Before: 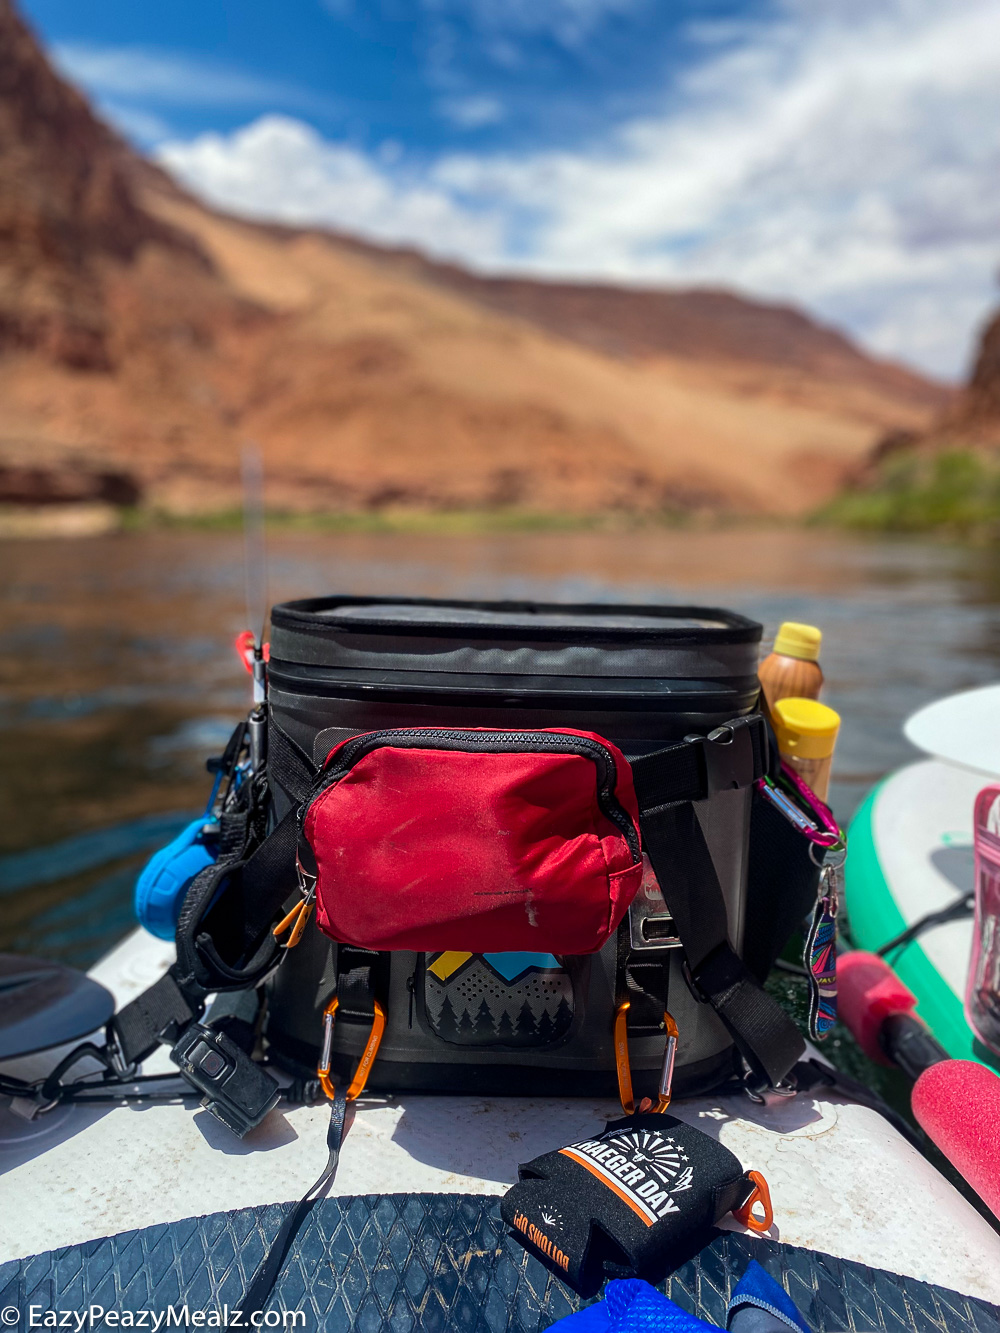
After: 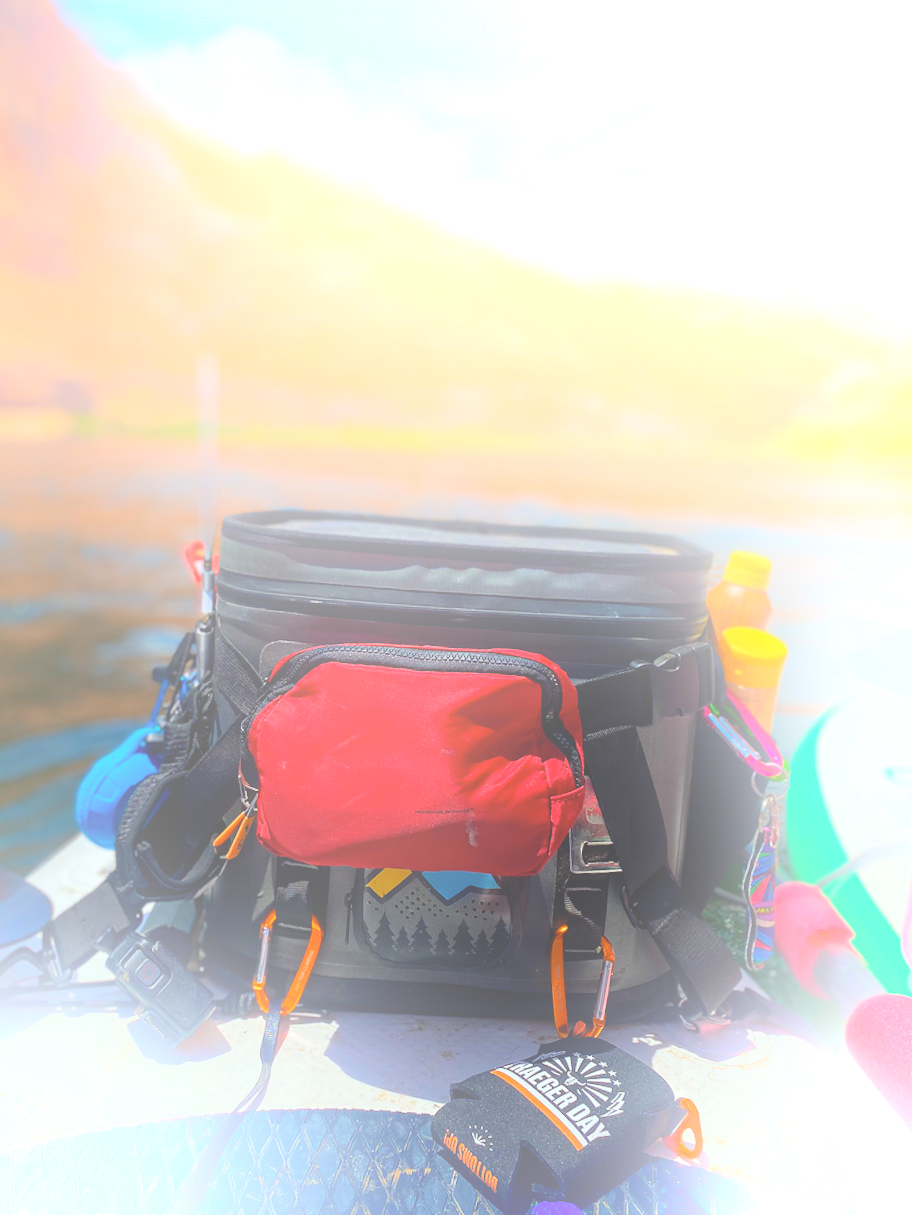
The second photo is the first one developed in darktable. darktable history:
crop and rotate: angle -1.96°, left 3.097%, top 4.154%, right 1.586%, bottom 0.529%
bloom: size 25%, threshold 5%, strength 90%
